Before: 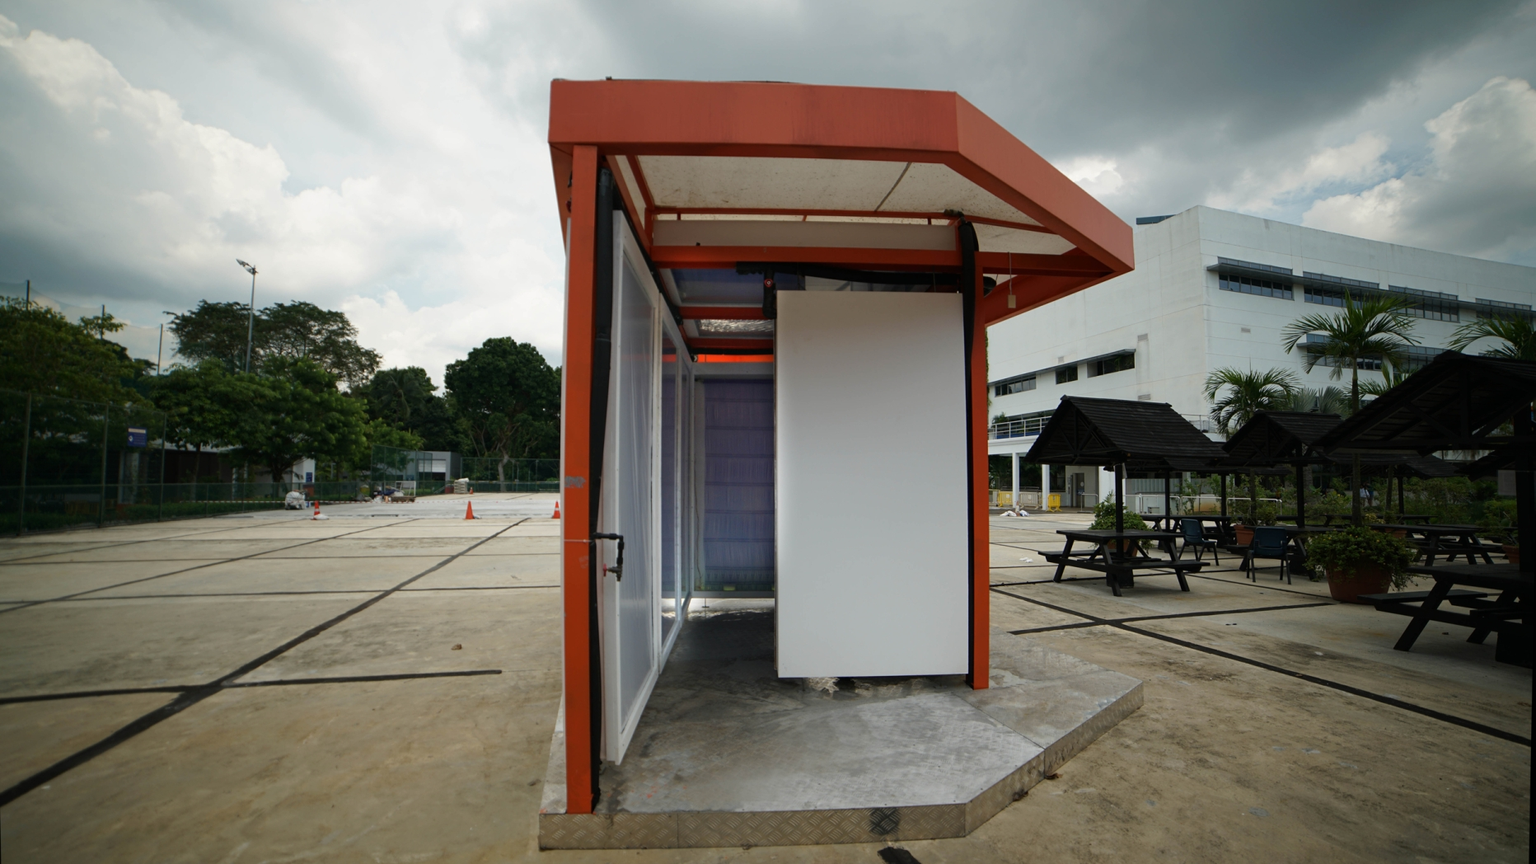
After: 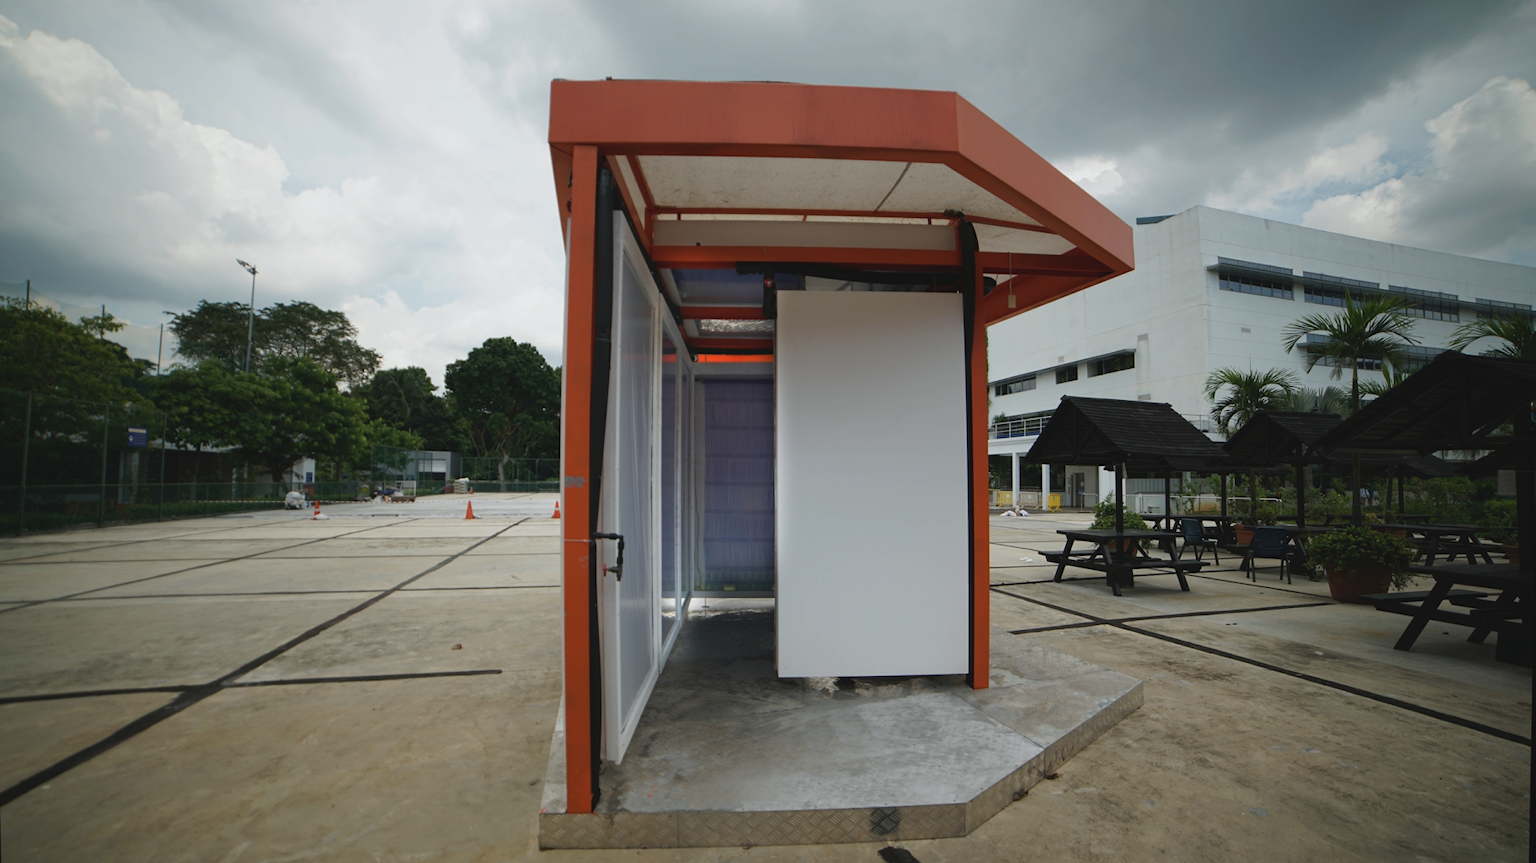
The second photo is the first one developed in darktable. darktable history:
contrast brightness saturation: contrast -0.1, saturation -0.1
white balance: red 0.988, blue 1.017
